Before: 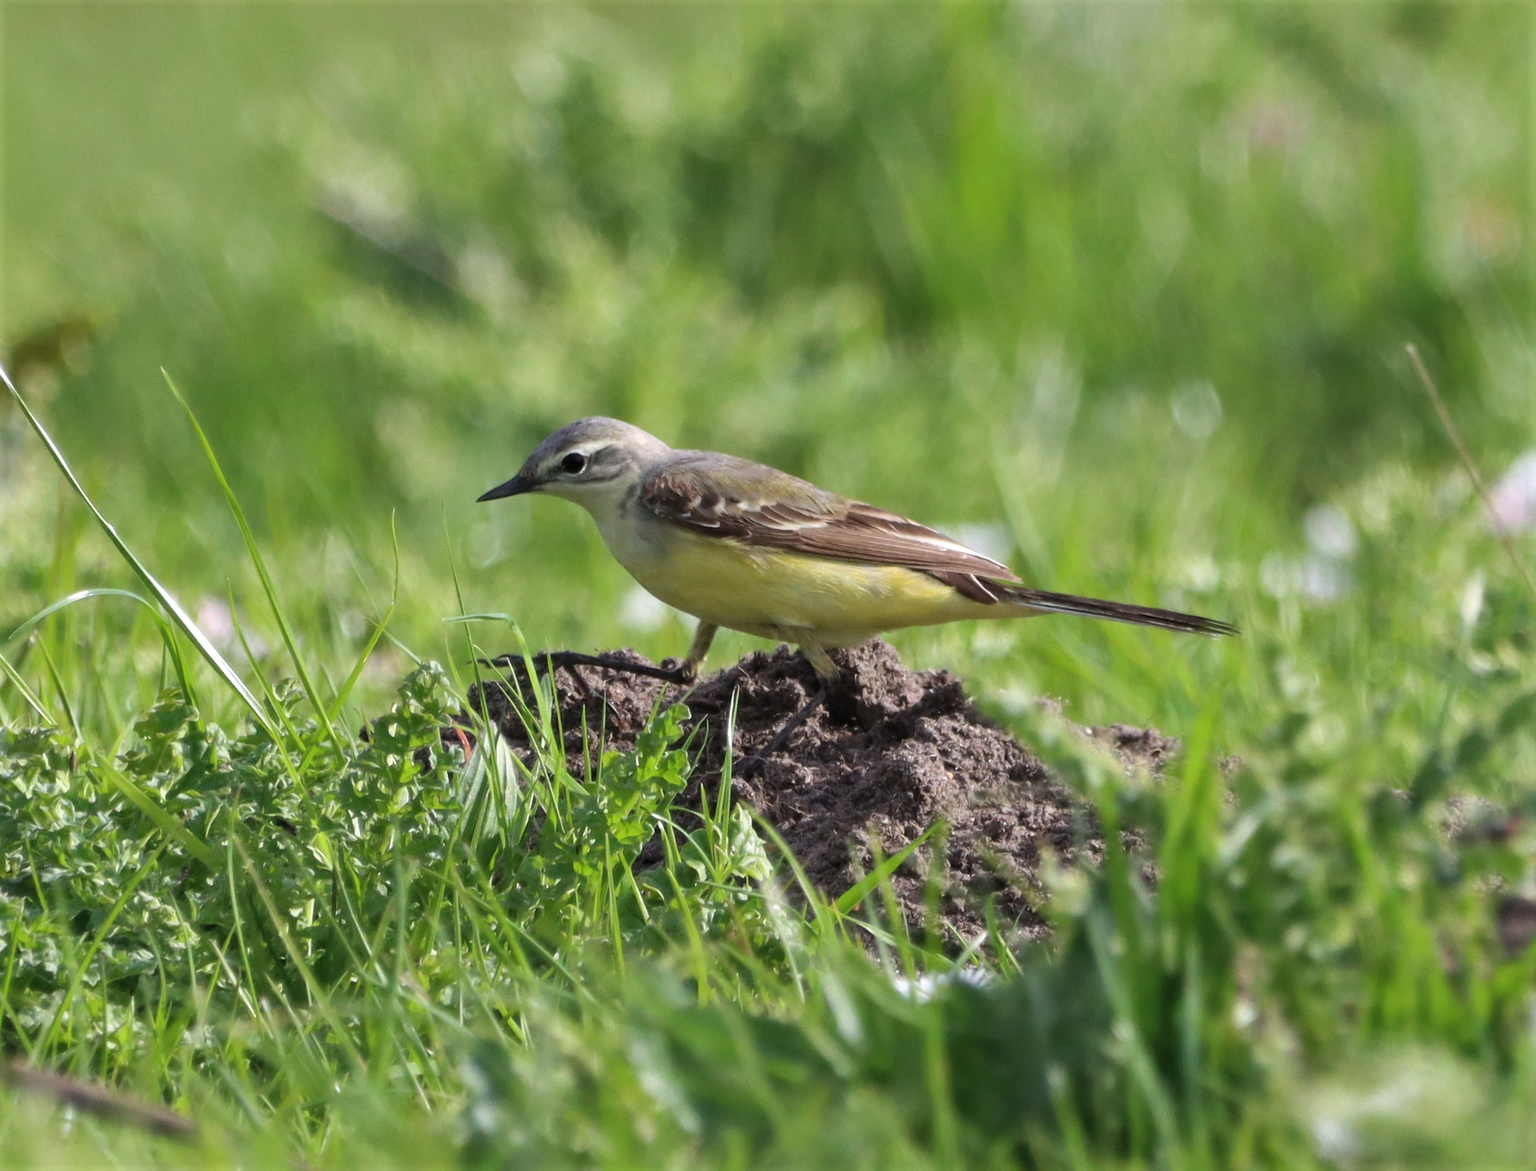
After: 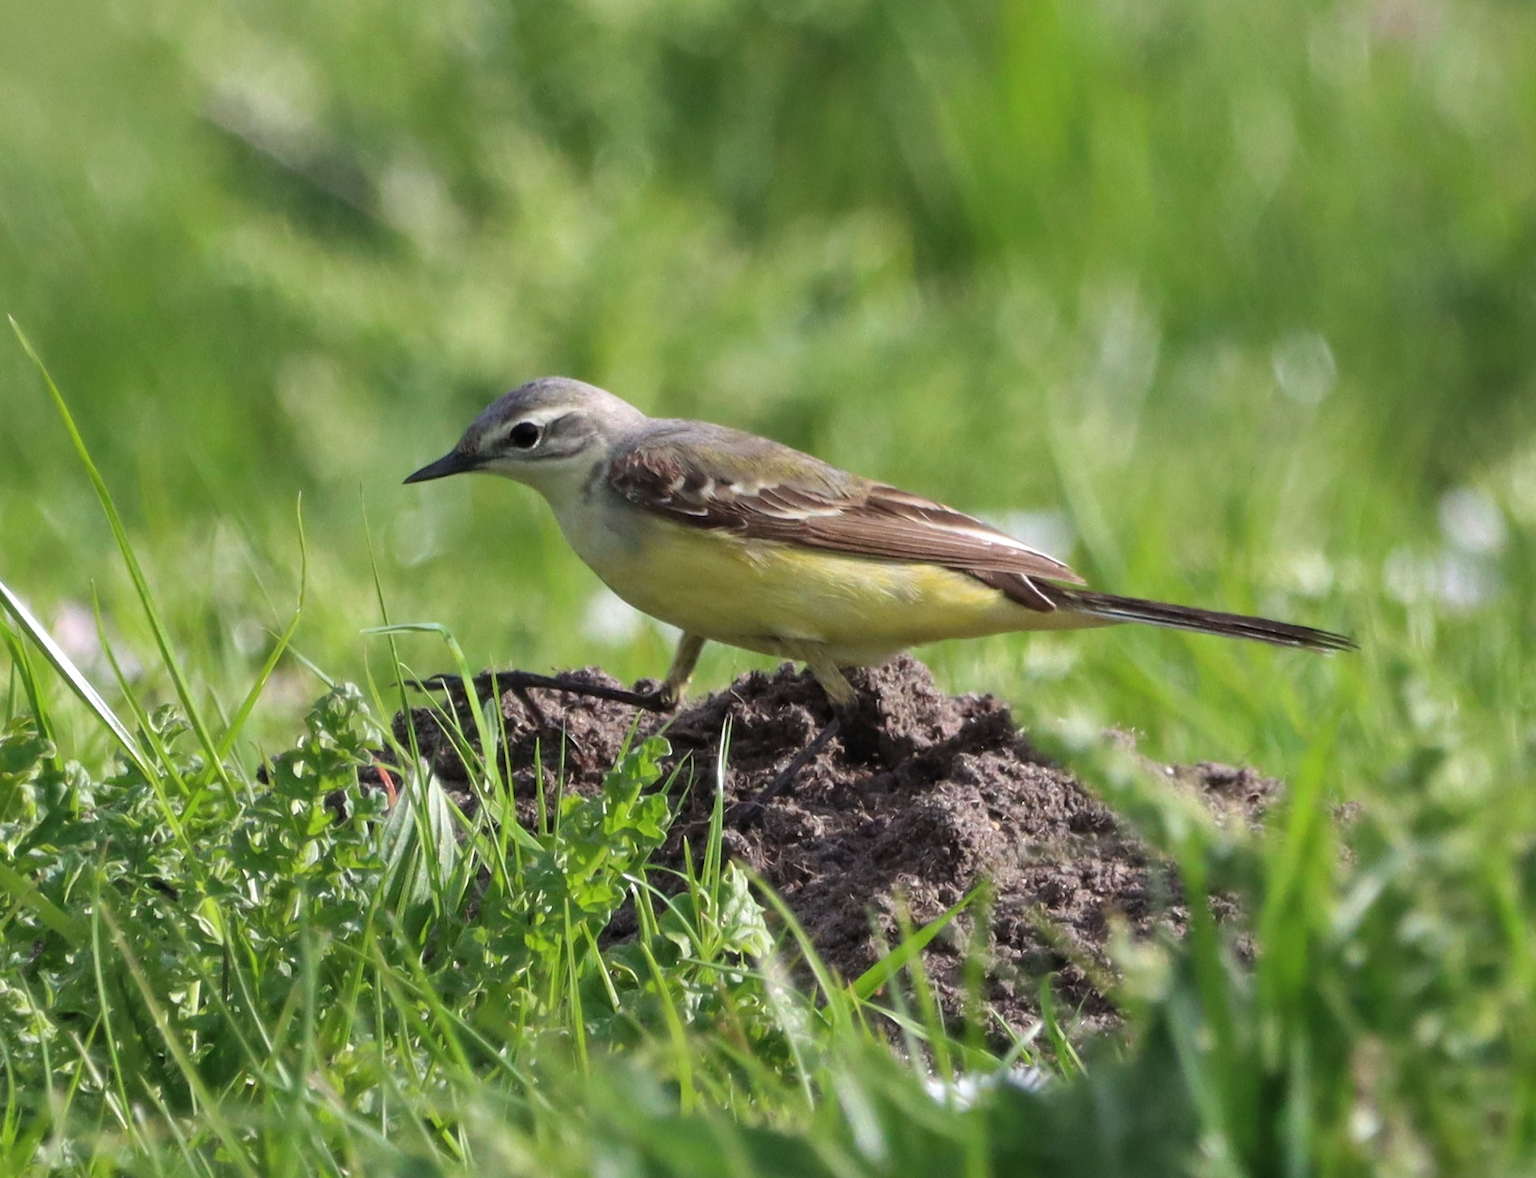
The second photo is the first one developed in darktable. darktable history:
crop and rotate: left 10.051%, top 9.906%, right 10.008%, bottom 9.7%
